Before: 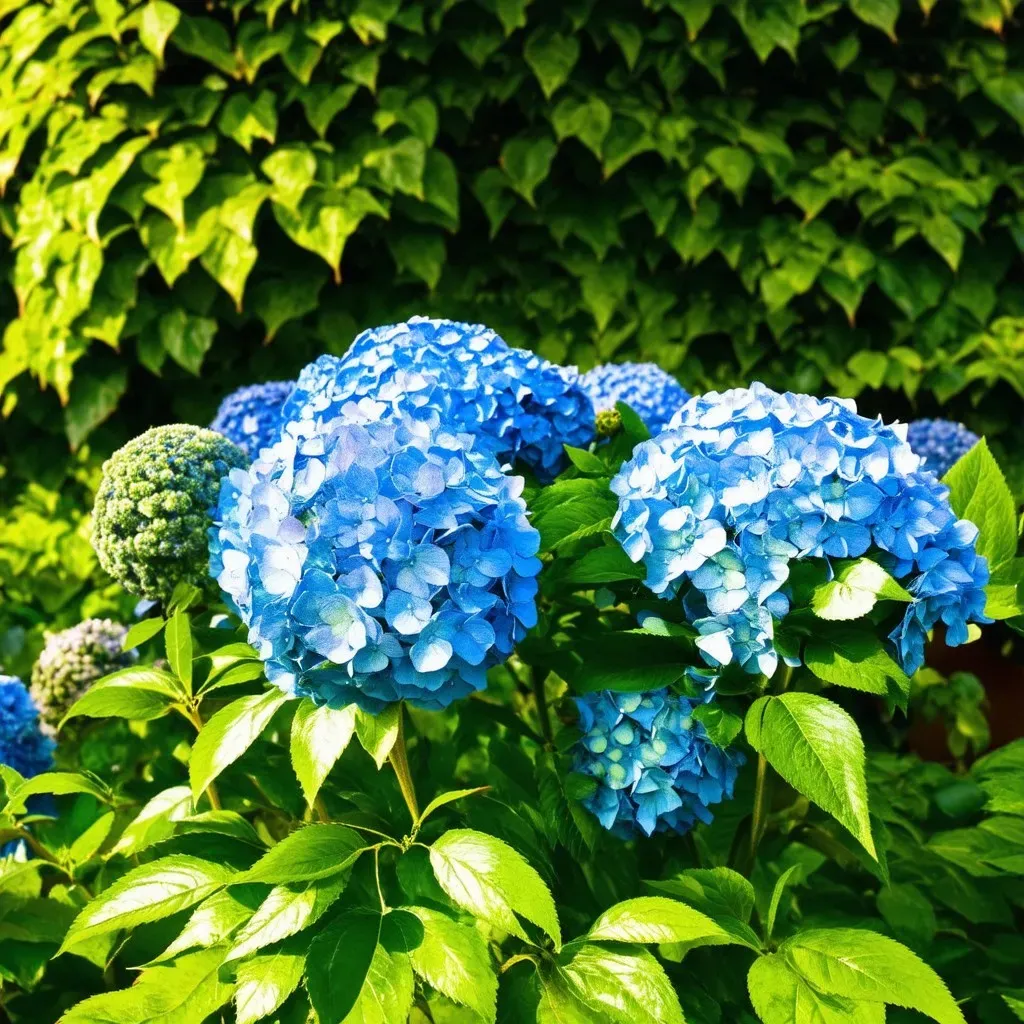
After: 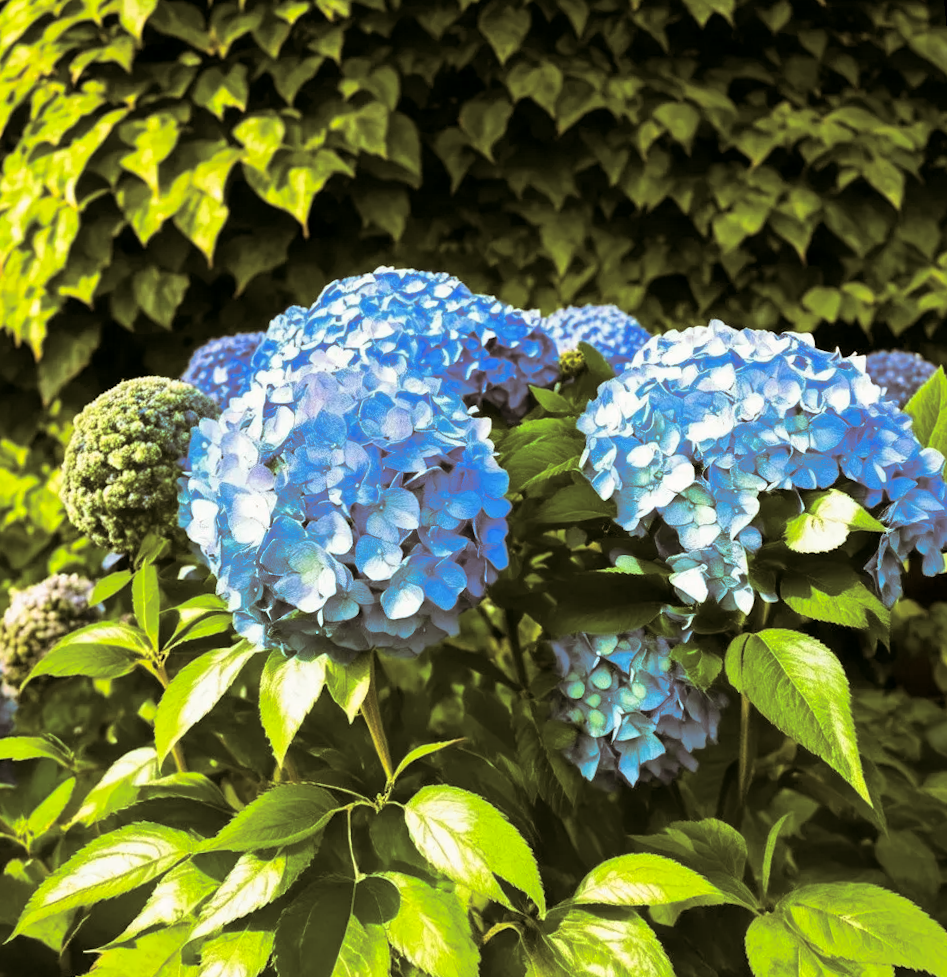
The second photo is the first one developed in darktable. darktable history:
split-toning: shadows › hue 37.98°, highlights › hue 185.58°, balance -55.261
color correction: highlights a* 4.02, highlights b* 4.98, shadows a* -7.55, shadows b* 4.98
rotate and perspective: rotation -1.68°, lens shift (vertical) -0.146, crop left 0.049, crop right 0.912, crop top 0.032, crop bottom 0.96
